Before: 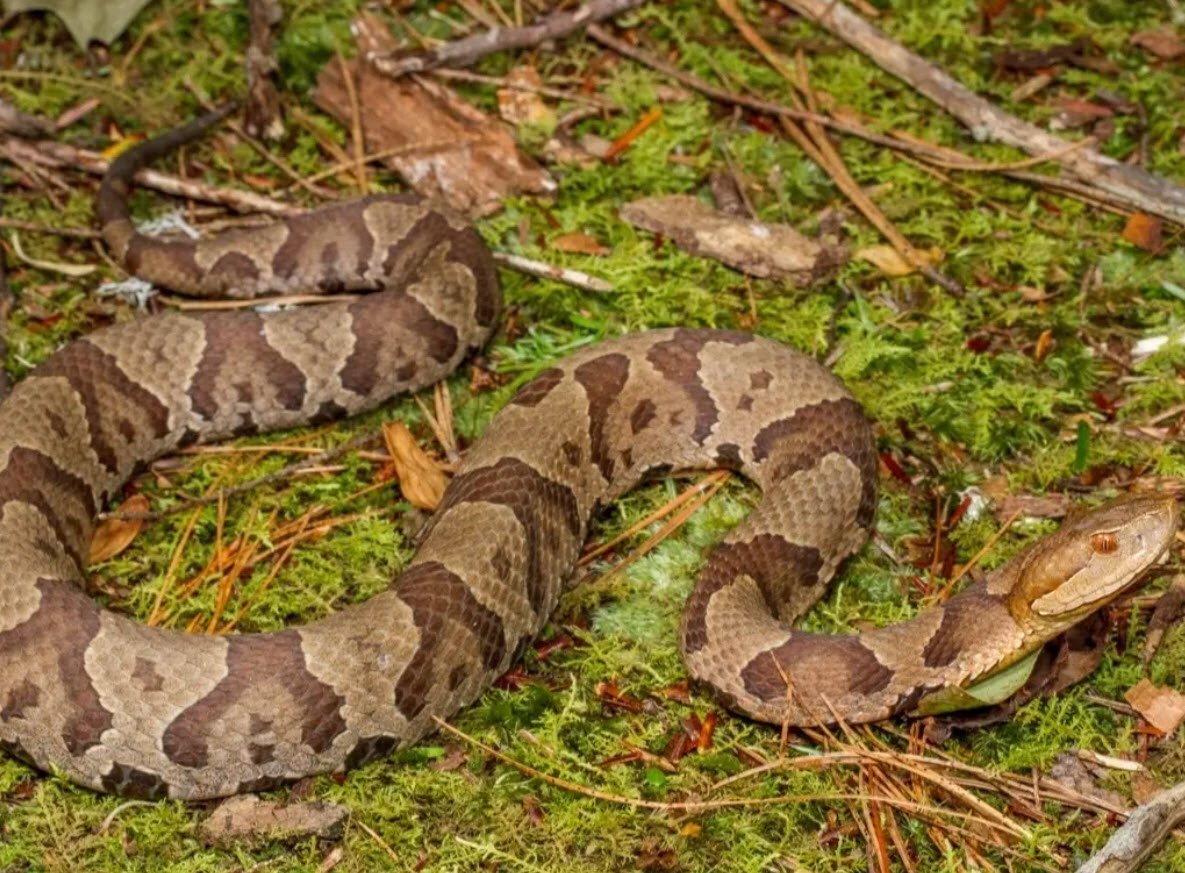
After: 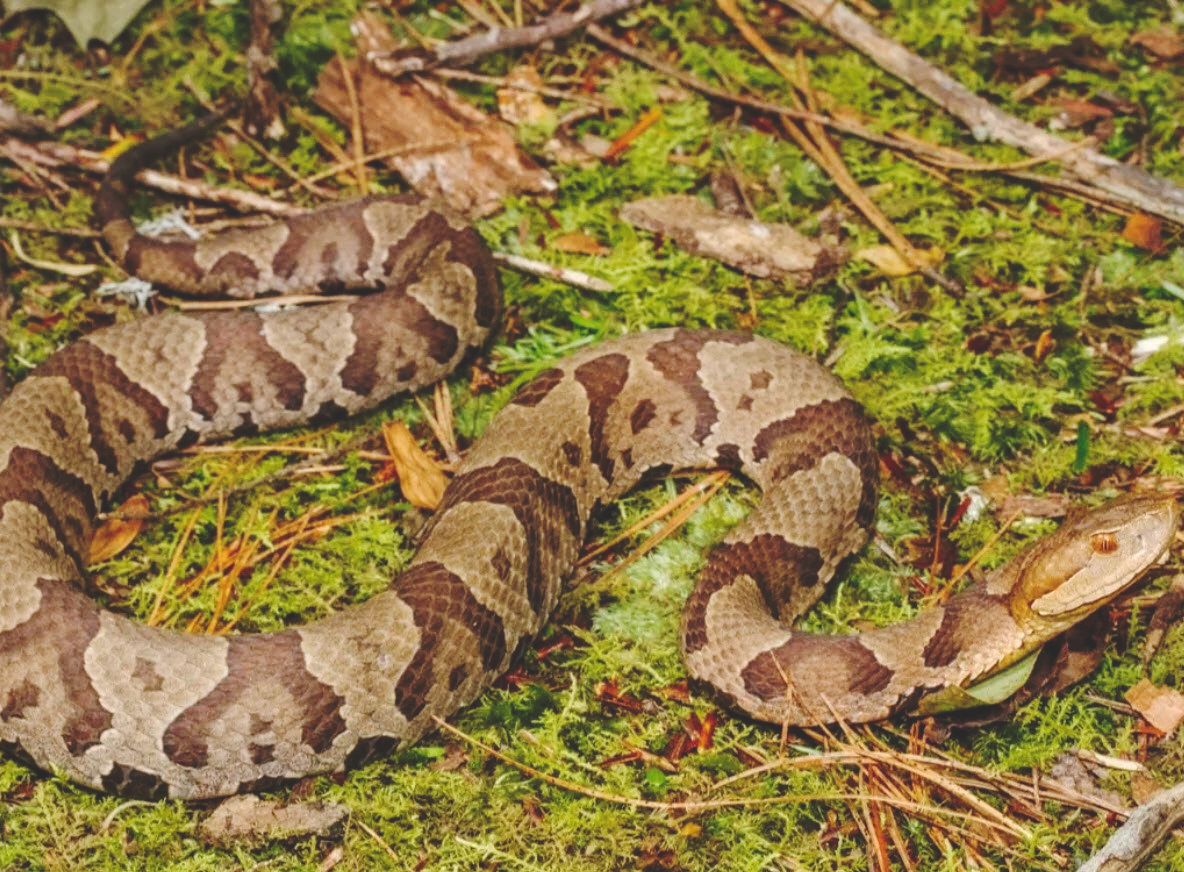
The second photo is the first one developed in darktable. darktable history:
shadows and highlights: highlights color adjustment 0%, low approximation 0.01, soften with gaussian
base curve: curves: ch0 [(0, 0.024) (0.055, 0.065) (0.121, 0.166) (0.236, 0.319) (0.693, 0.726) (1, 1)], preserve colors none
tone curve: curves: ch0 [(0, 0) (0.266, 0.247) (0.741, 0.751) (1, 1)], color space Lab, linked channels, preserve colors none
